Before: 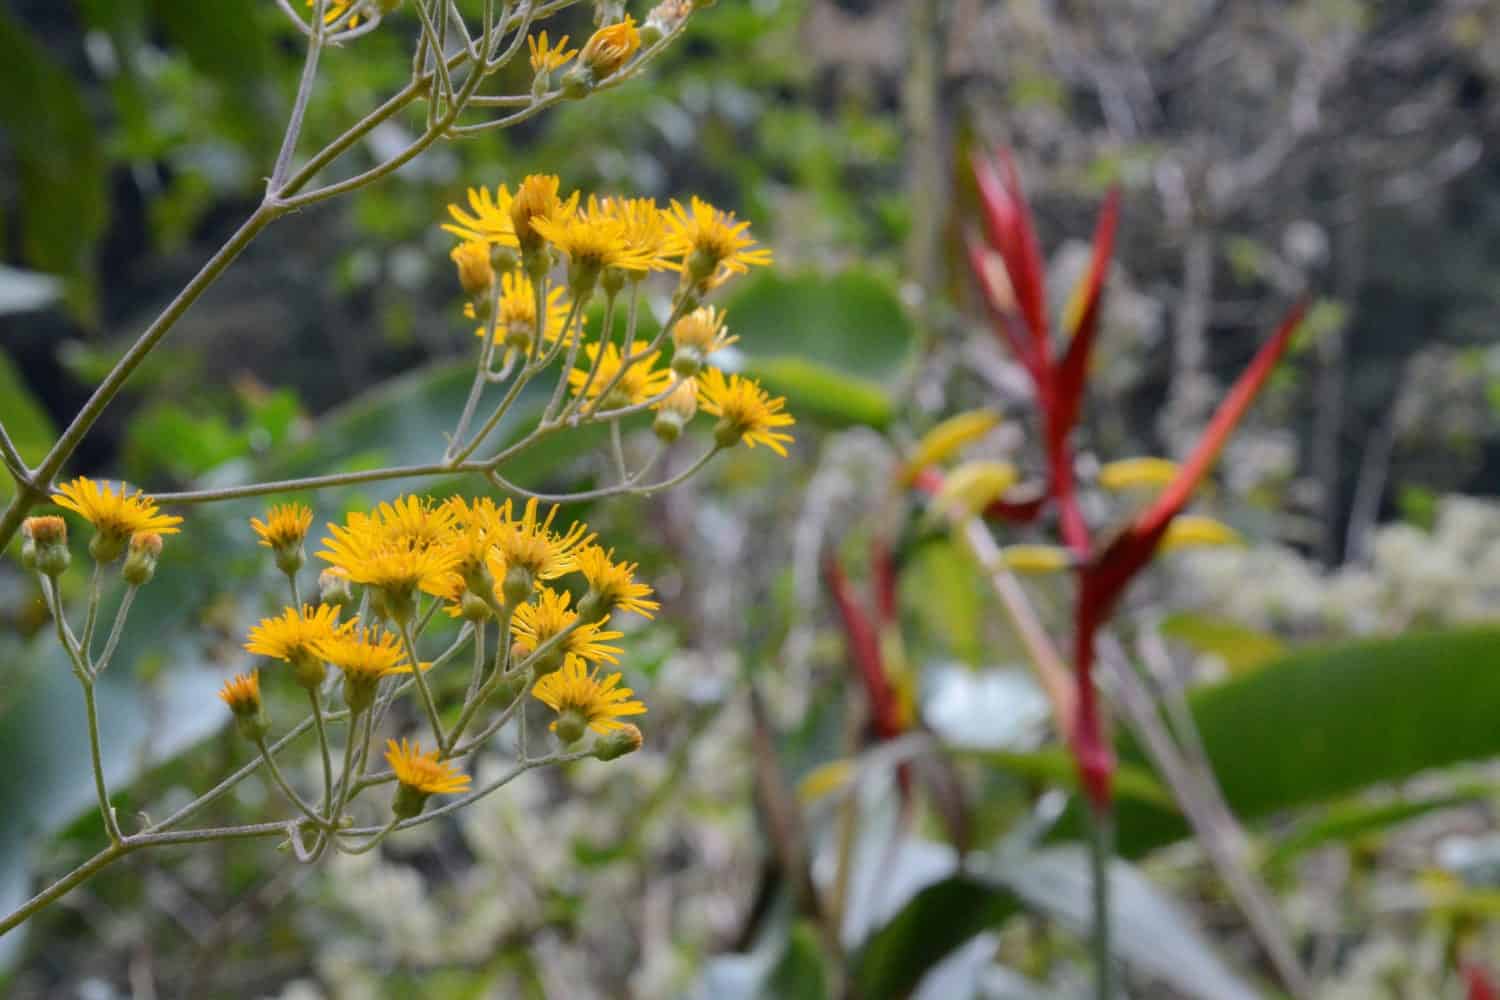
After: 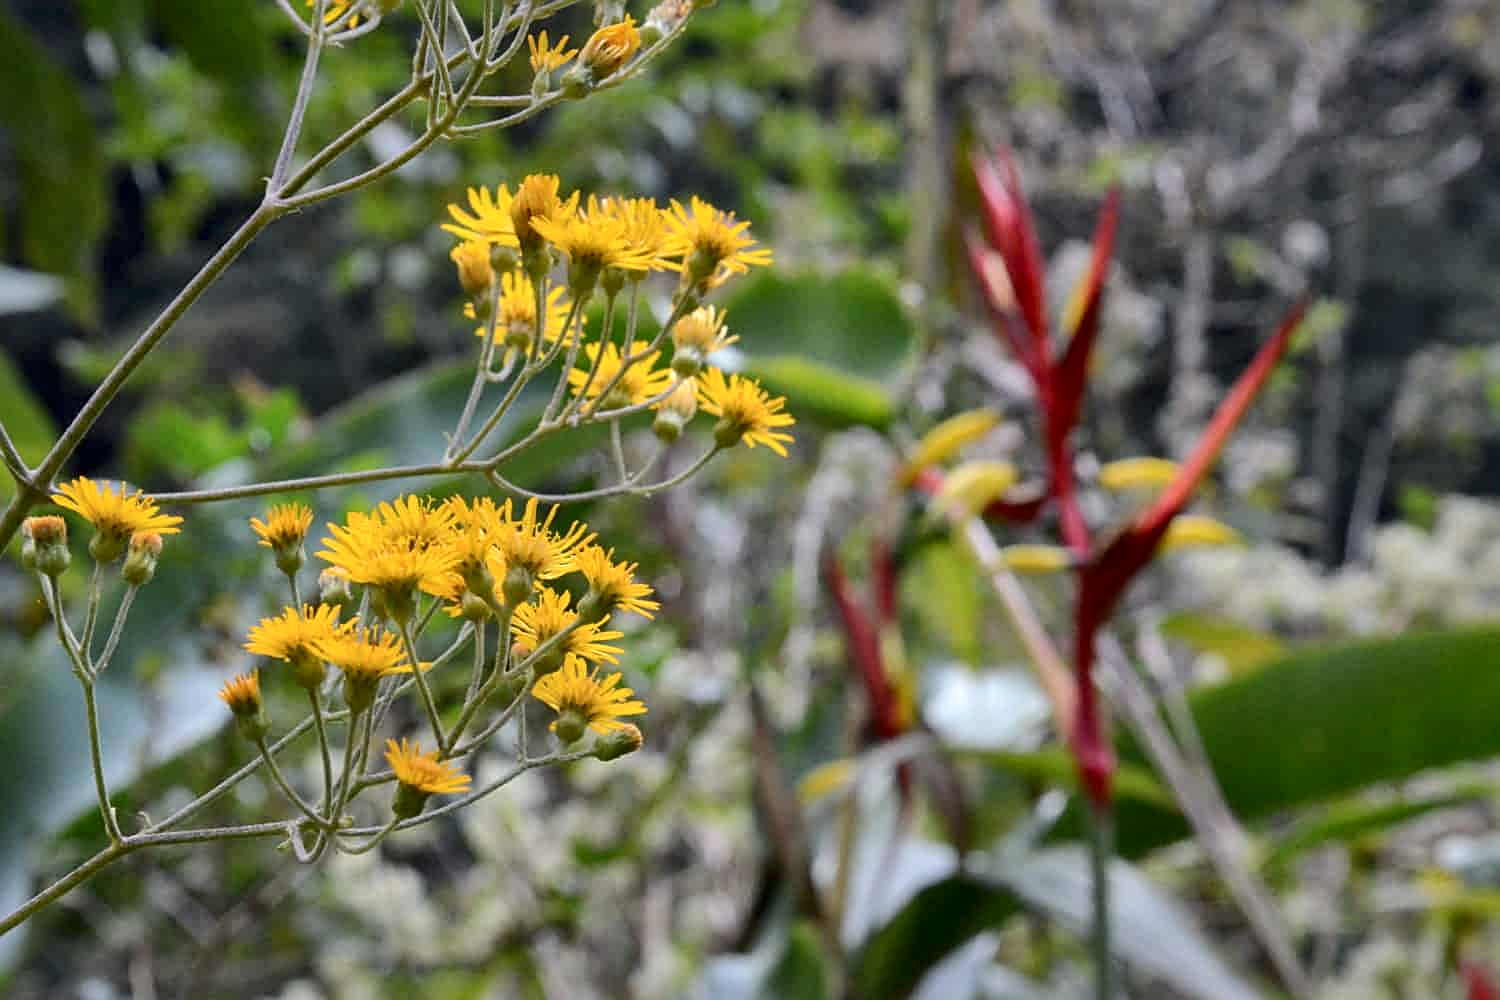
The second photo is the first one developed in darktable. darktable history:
local contrast: mode bilateral grid, contrast 21, coarseness 51, detail 158%, midtone range 0.2
sharpen: on, module defaults
